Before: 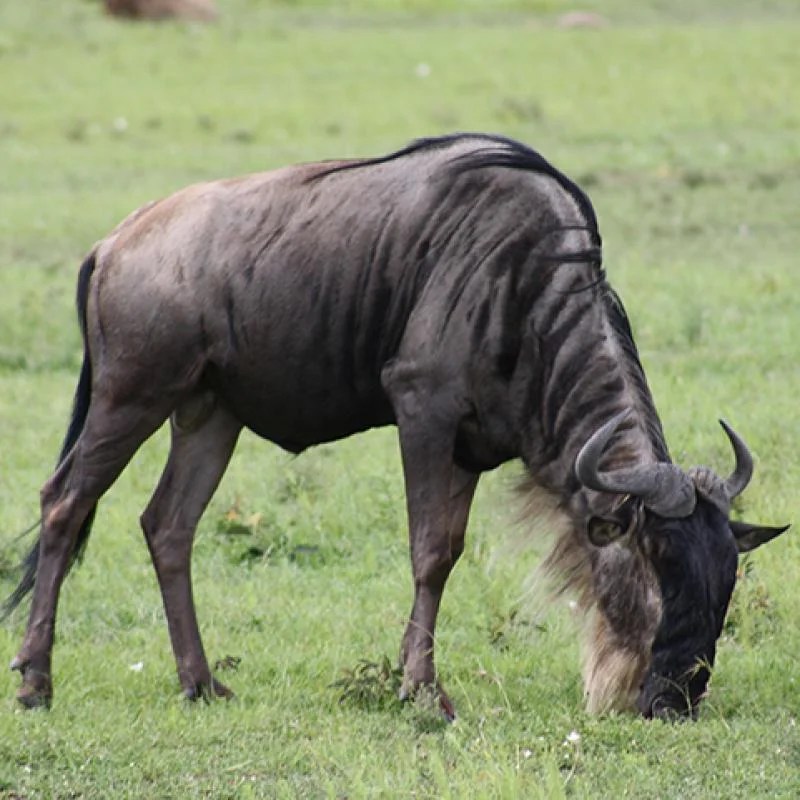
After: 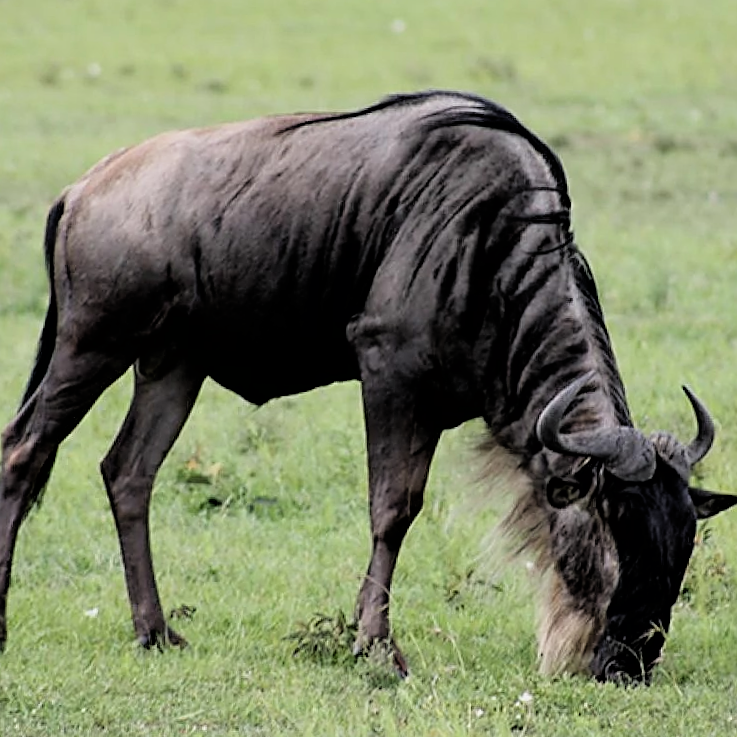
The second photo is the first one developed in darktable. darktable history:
filmic rgb: black relative exposure -3.92 EV, white relative exposure 3.14 EV, hardness 2.87
sharpen: on, module defaults
crop and rotate: angle -1.96°, left 3.097%, top 4.154%, right 1.586%, bottom 0.529%
